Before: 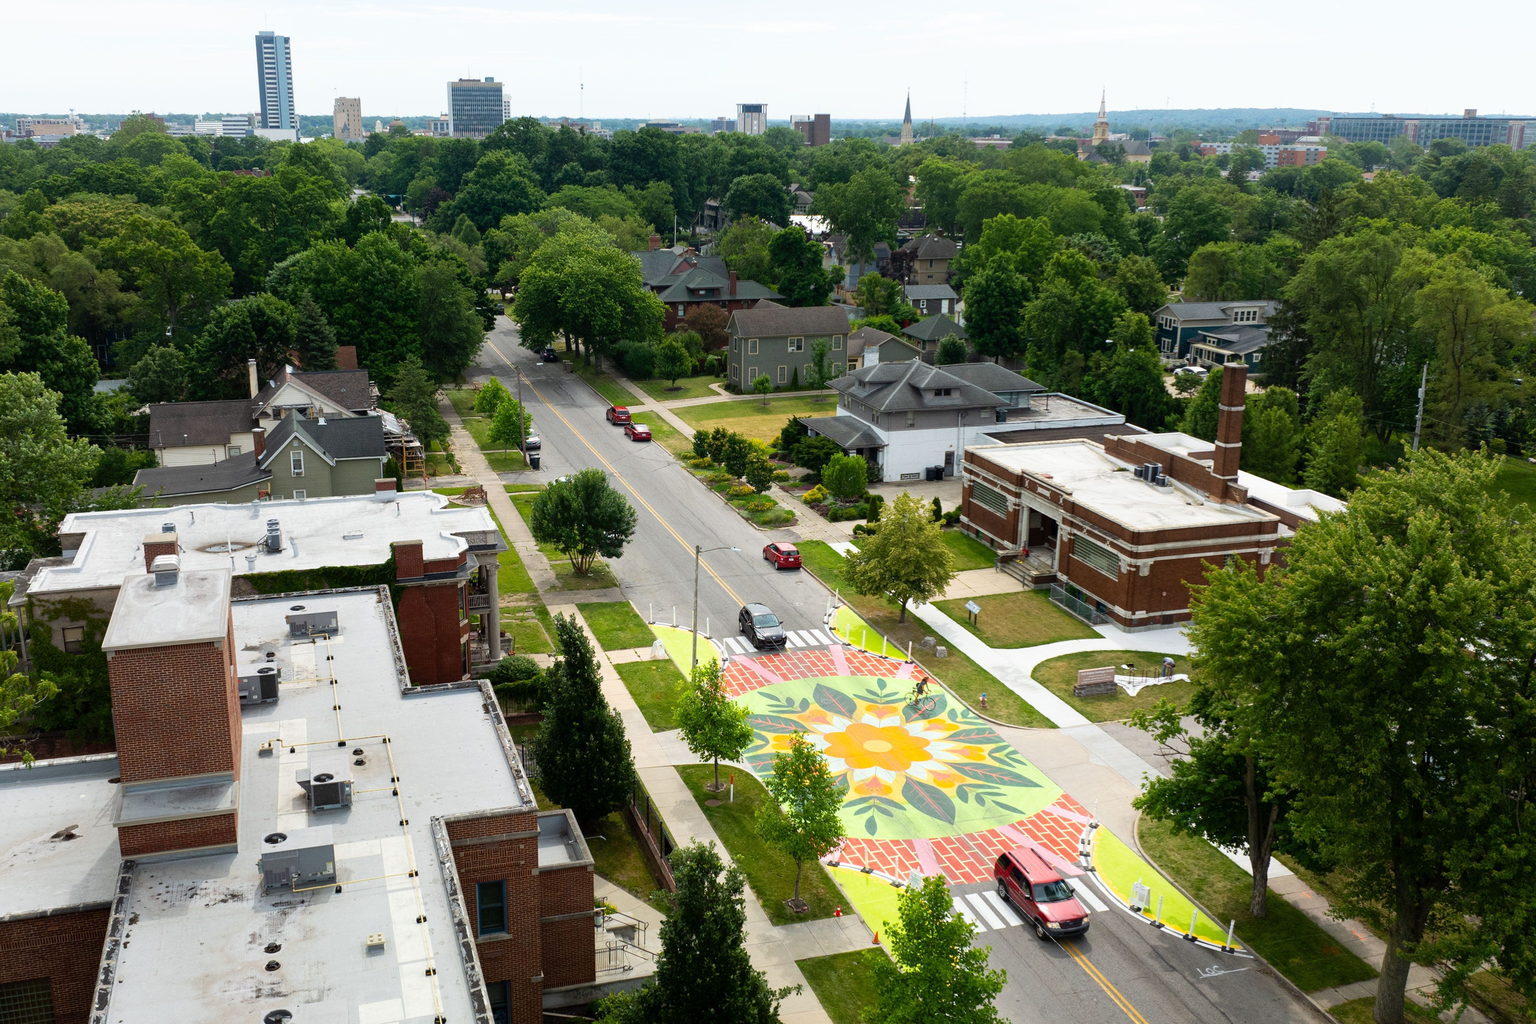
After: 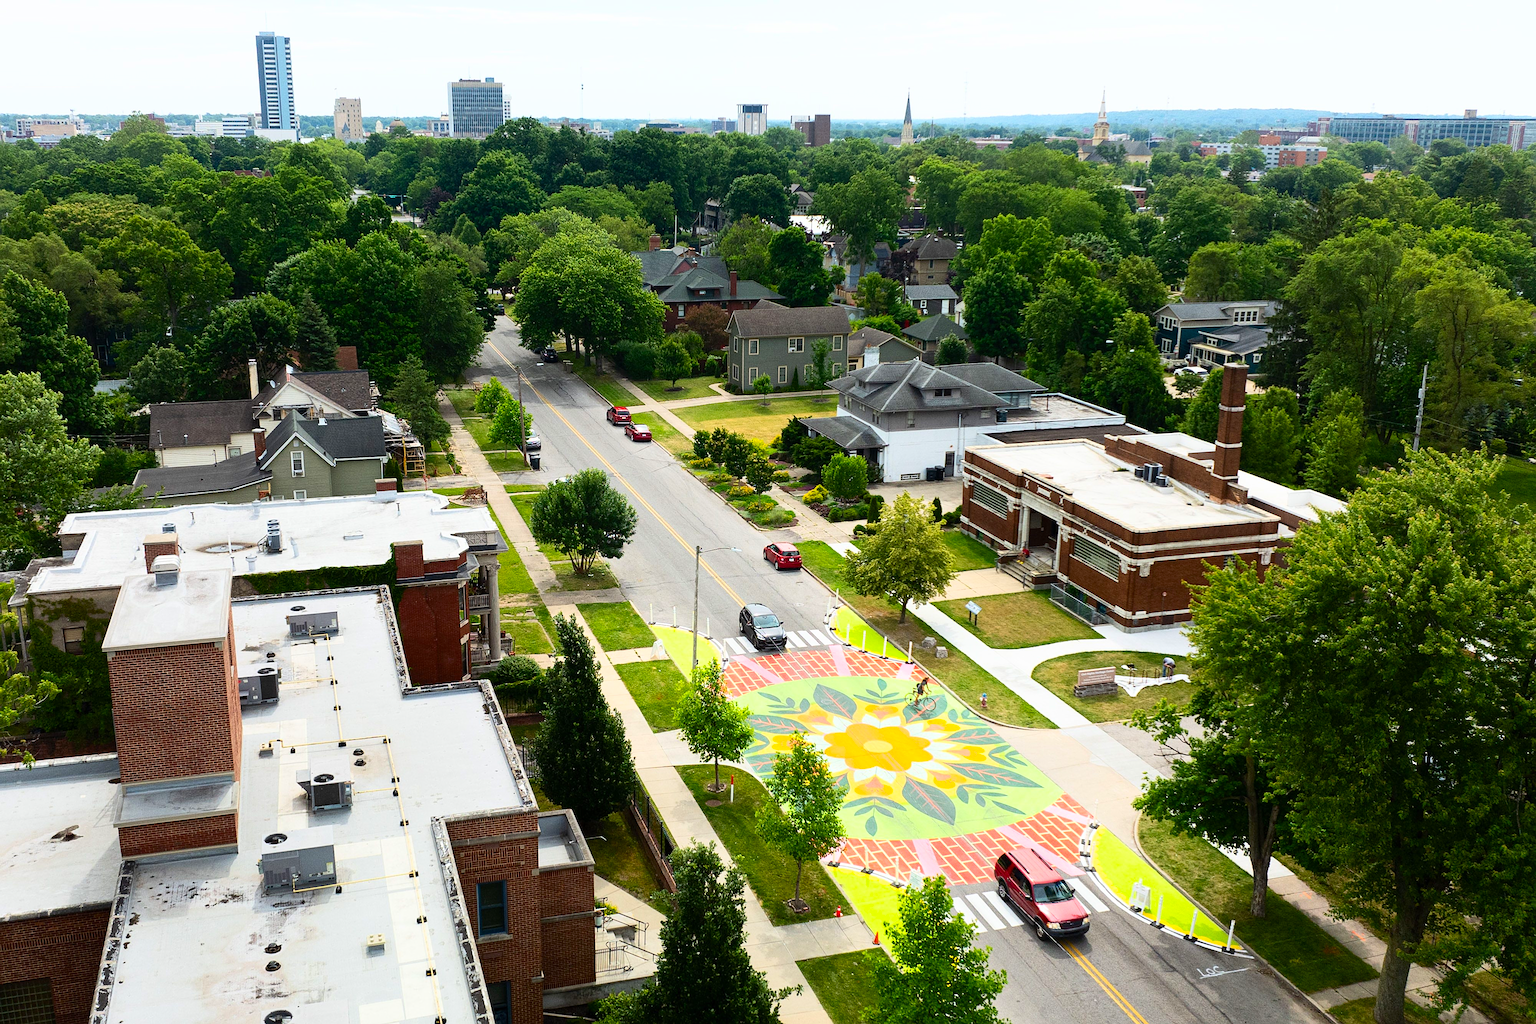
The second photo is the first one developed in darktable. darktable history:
sharpen: amount 0.497
contrast brightness saturation: contrast 0.233, brightness 0.114, saturation 0.291
